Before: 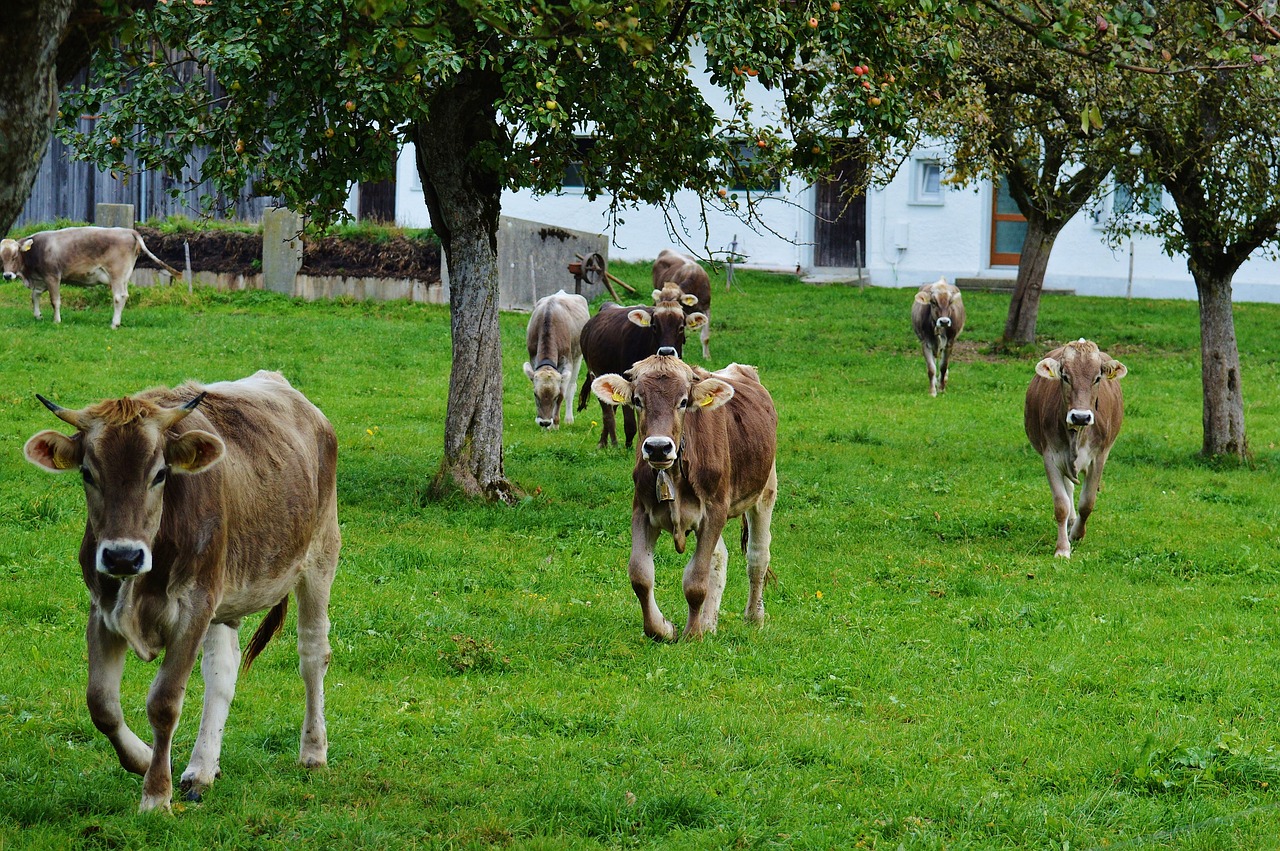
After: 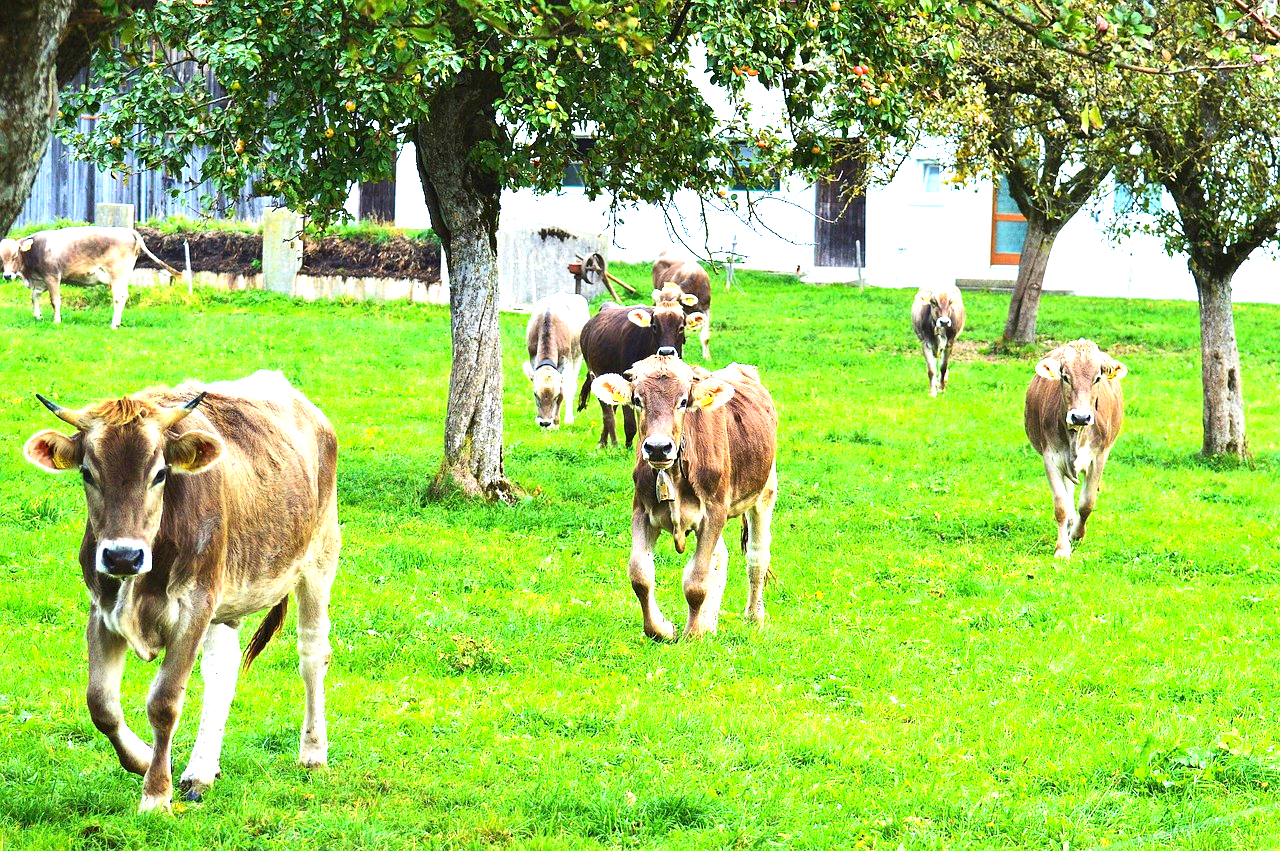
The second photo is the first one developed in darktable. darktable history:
exposure: exposure 2.049 EV, compensate highlight preservation false
contrast brightness saturation: contrast 0.098, brightness 0.037, saturation 0.089
